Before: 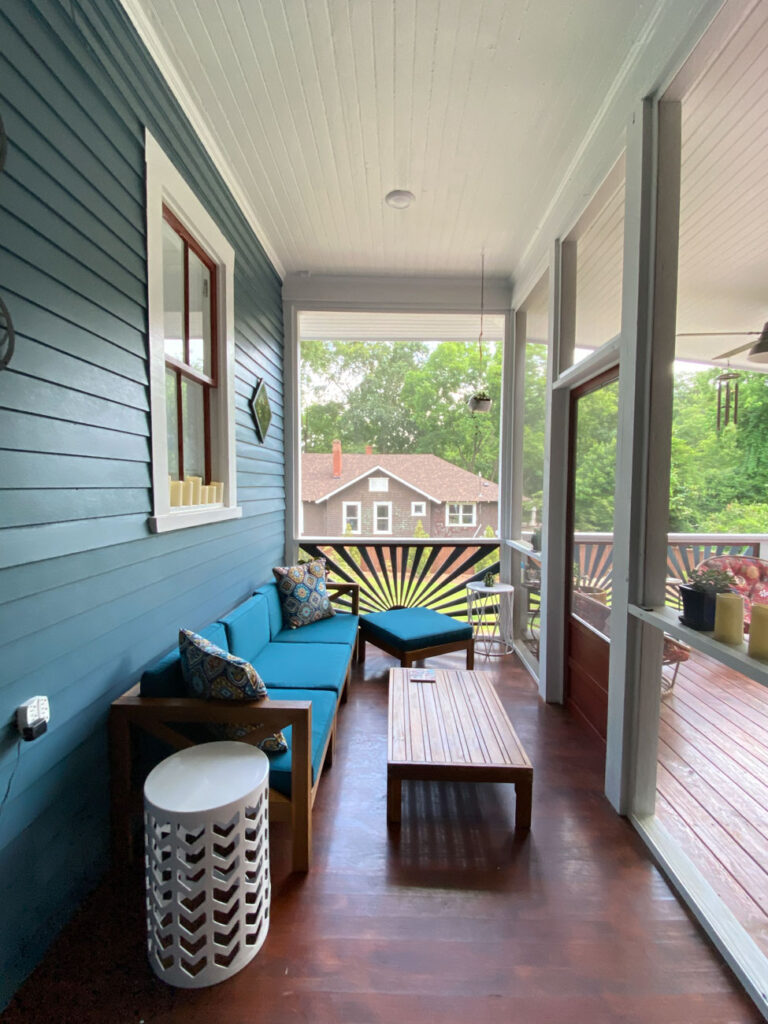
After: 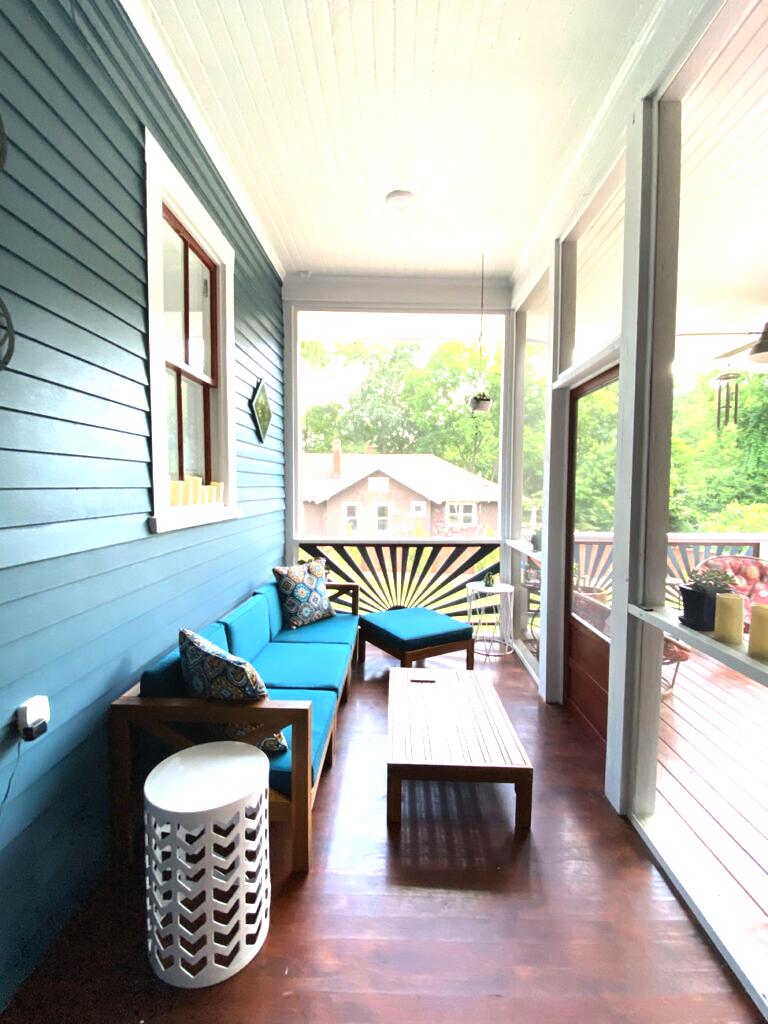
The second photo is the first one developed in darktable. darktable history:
tone equalizer: -8 EV -0.417 EV, -7 EV -0.389 EV, -6 EV -0.333 EV, -5 EV -0.222 EV, -3 EV 0.222 EV, -2 EV 0.333 EV, -1 EV 0.389 EV, +0 EV 0.417 EV, edges refinement/feathering 500, mask exposure compensation -1.57 EV, preserve details no
exposure: black level correction -0.002, exposure 0.708 EV, compensate exposure bias true, compensate highlight preservation false
